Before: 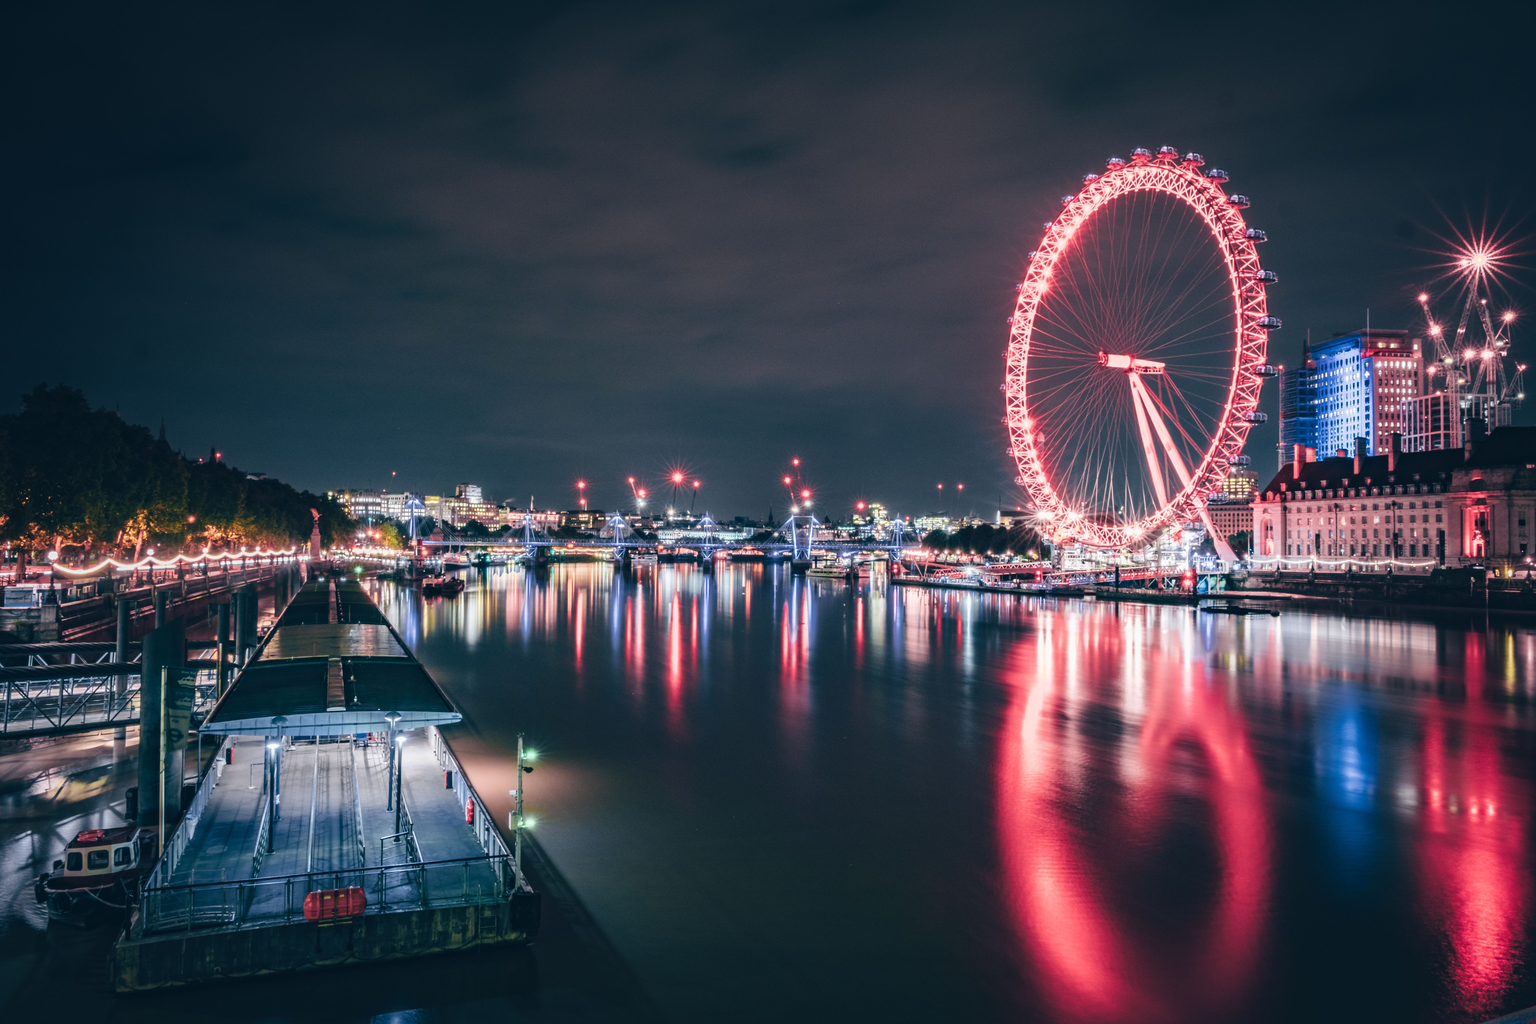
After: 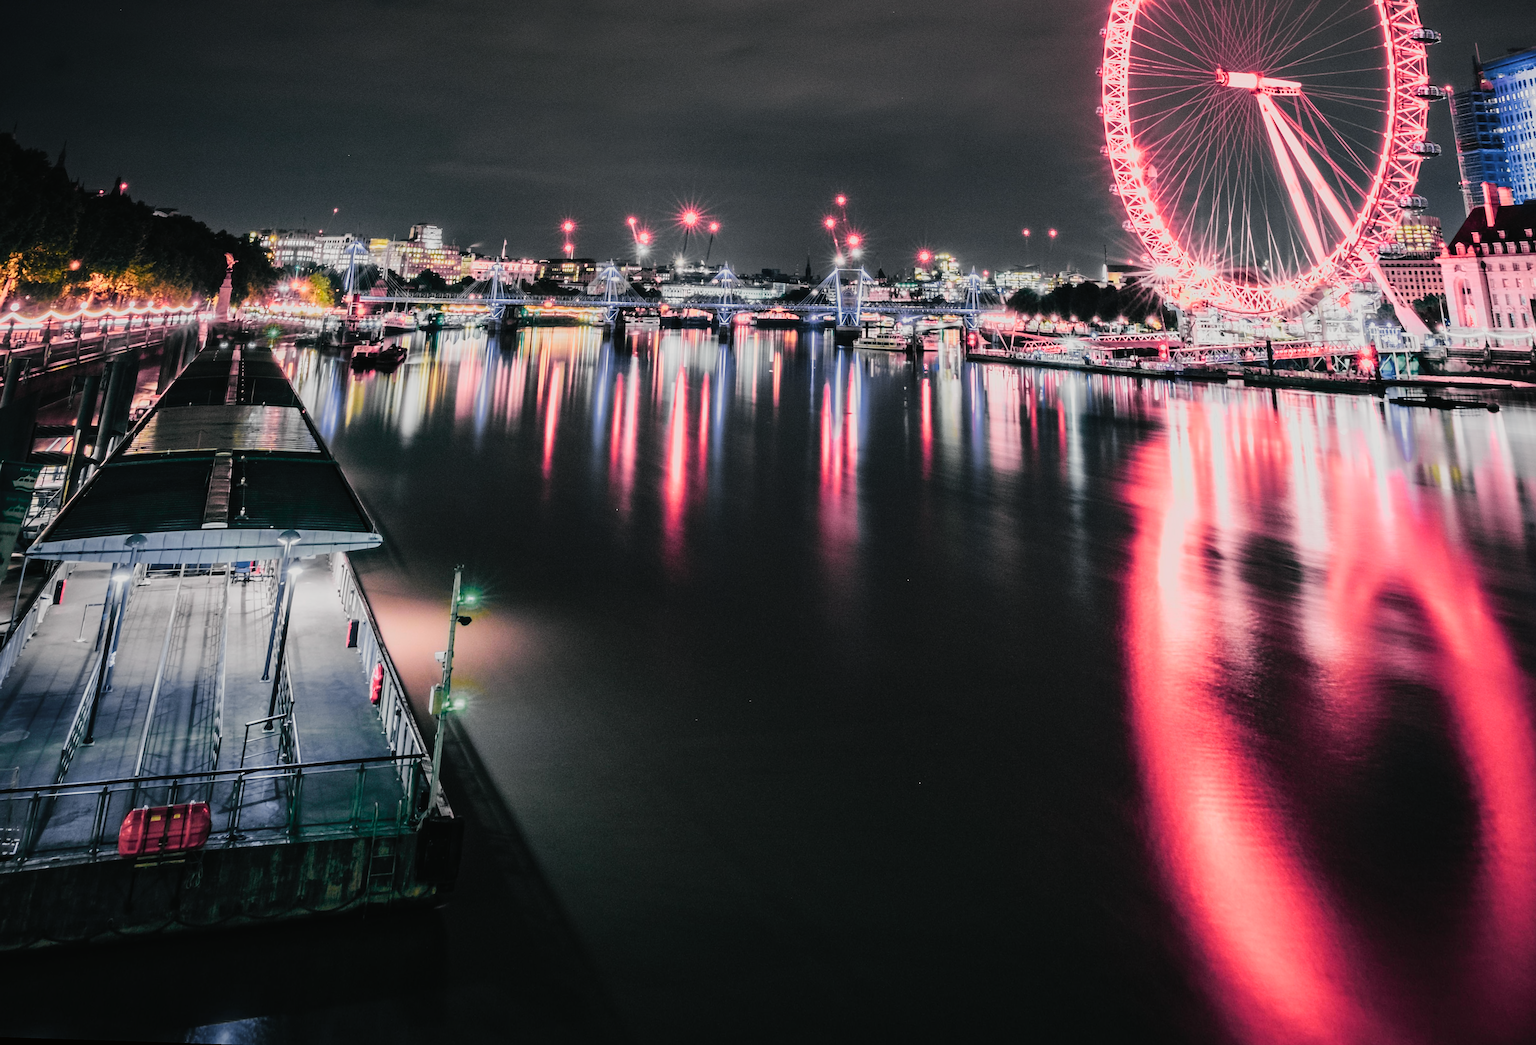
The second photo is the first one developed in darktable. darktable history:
rotate and perspective: rotation 0.72°, lens shift (vertical) -0.352, lens shift (horizontal) -0.051, crop left 0.152, crop right 0.859, crop top 0.019, crop bottom 0.964
crop: top 20.916%, right 9.437%, bottom 0.316%
tone curve: curves: ch0 [(0, 0.008) (0.107, 0.083) (0.283, 0.287) (0.461, 0.498) (0.64, 0.691) (0.822, 0.869) (0.998, 0.978)]; ch1 [(0, 0) (0.323, 0.339) (0.438, 0.422) (0.473, 0.487) (0.502, 0.502) (0.527, 0.53) (0.561, 0.583) (0.608, 0.629) (0.669, 0.704) (0.859, 0.899) (1, 1)]; ch2 [(0, 0) (0.33, 0.347) (0.421, 0.456) (0.473, 0.498) (0.502, 0.504) (0.522, 0.524) (0.549, 0.567) (0.585, 0.627) (0.676, 0.724) (1, 1)], color space Lab, independent channels, preserve colors none
filmic rgb: black relative exposure -7.65 EV, white relative exposure 4.56 EV, hardness 3.61
sharpen: on, module defaults
color zones: curves: ch0 [(0.25, 0.5) (0.347, 0.092) (0.75, 0.5)]; ch1 [(0.25, 0.5) (0.33, 0.51) (0.75, 0.5)]
